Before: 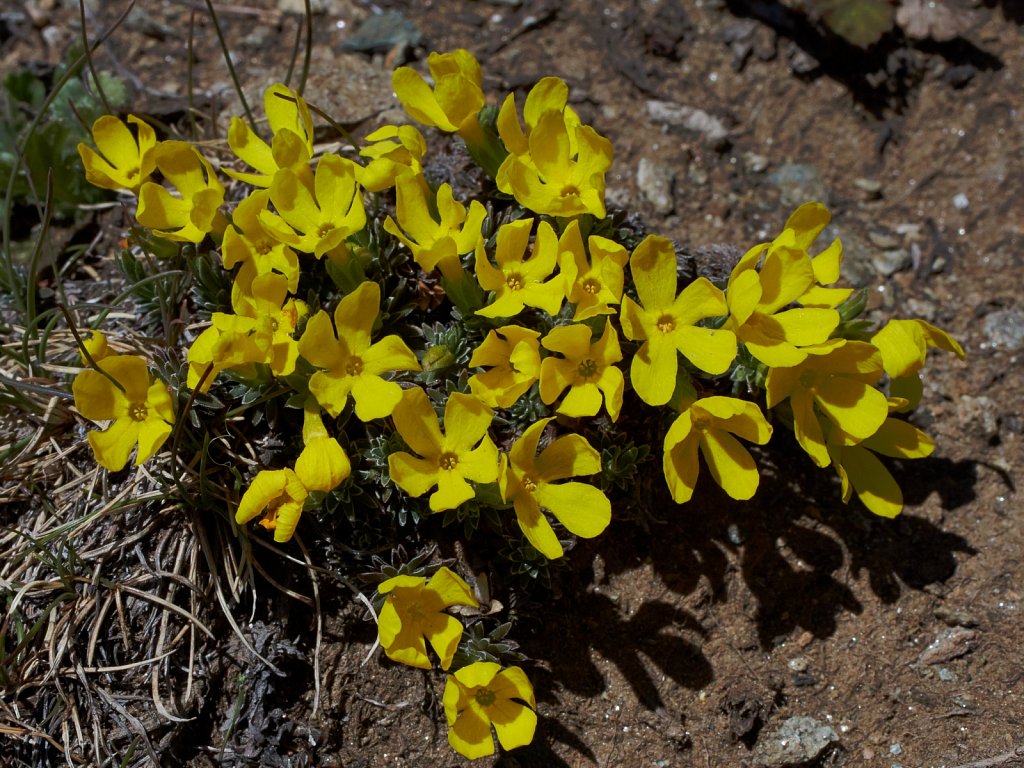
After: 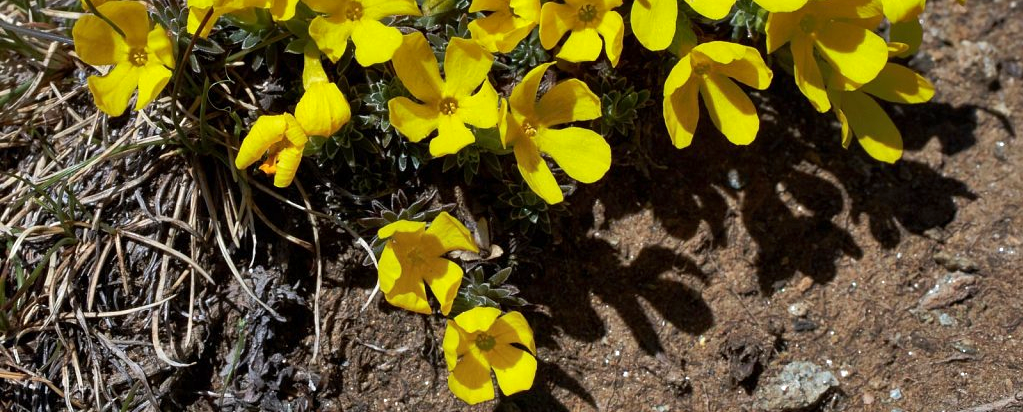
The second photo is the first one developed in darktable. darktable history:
crop and rotate: top 46.237%
exposure: exposure 0.636 EV, compensate highlight preservation false
shadows and highlights: shadows 43.71, white point adjustment -1.46, soften with gaussian
